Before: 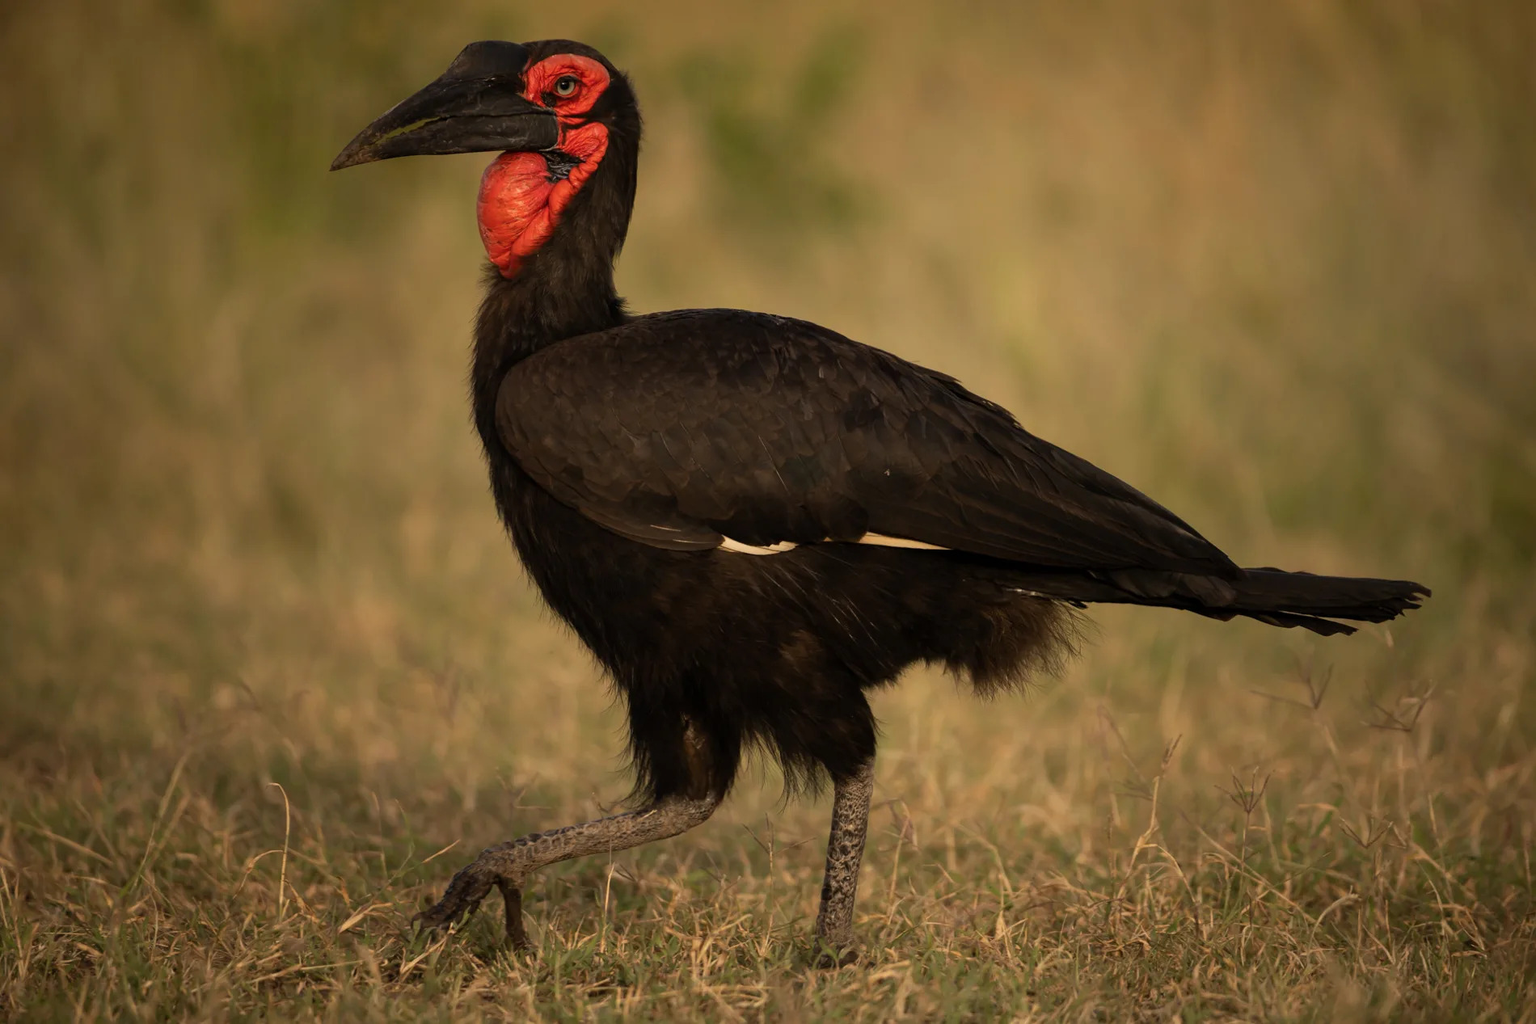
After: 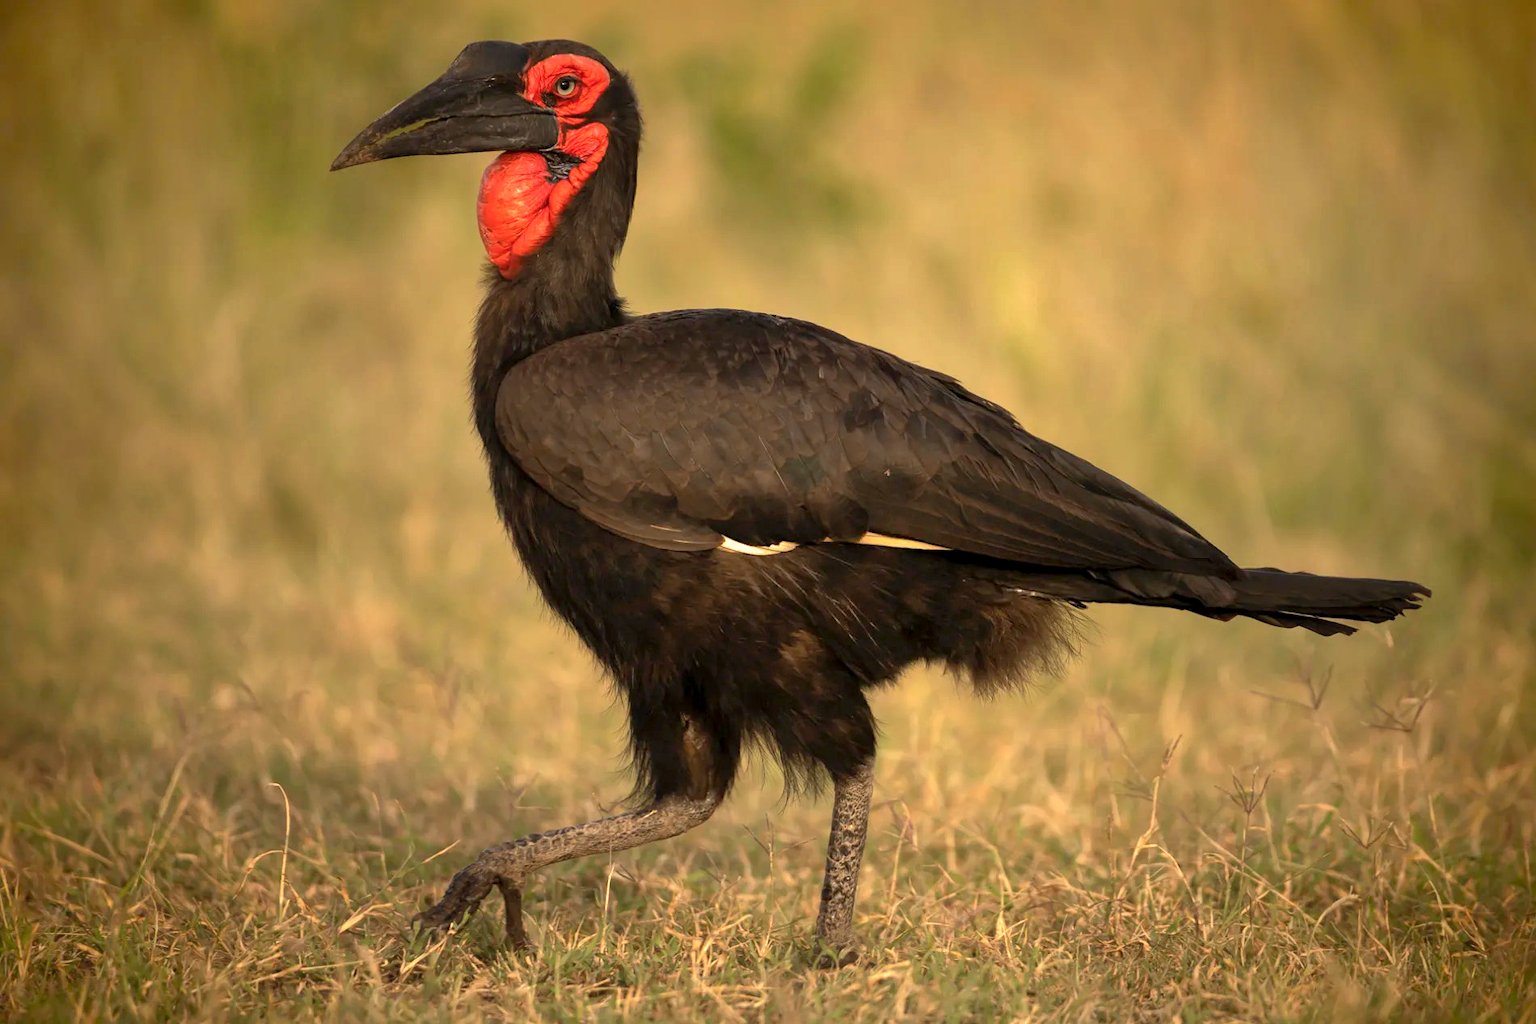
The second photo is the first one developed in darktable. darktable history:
shadows and highlights: on, module defaults
vignetting: fall-off radius 61.16%, saturation 0.381
exposure: black level correction 0.001, exposure 1.055 EV, compensate highlight preservation false
tone equalizer: -8 EV -0.55 EV, edges refinement/feathering 500, mask exposure compensation -1.57 EV, preserve details guided filter
